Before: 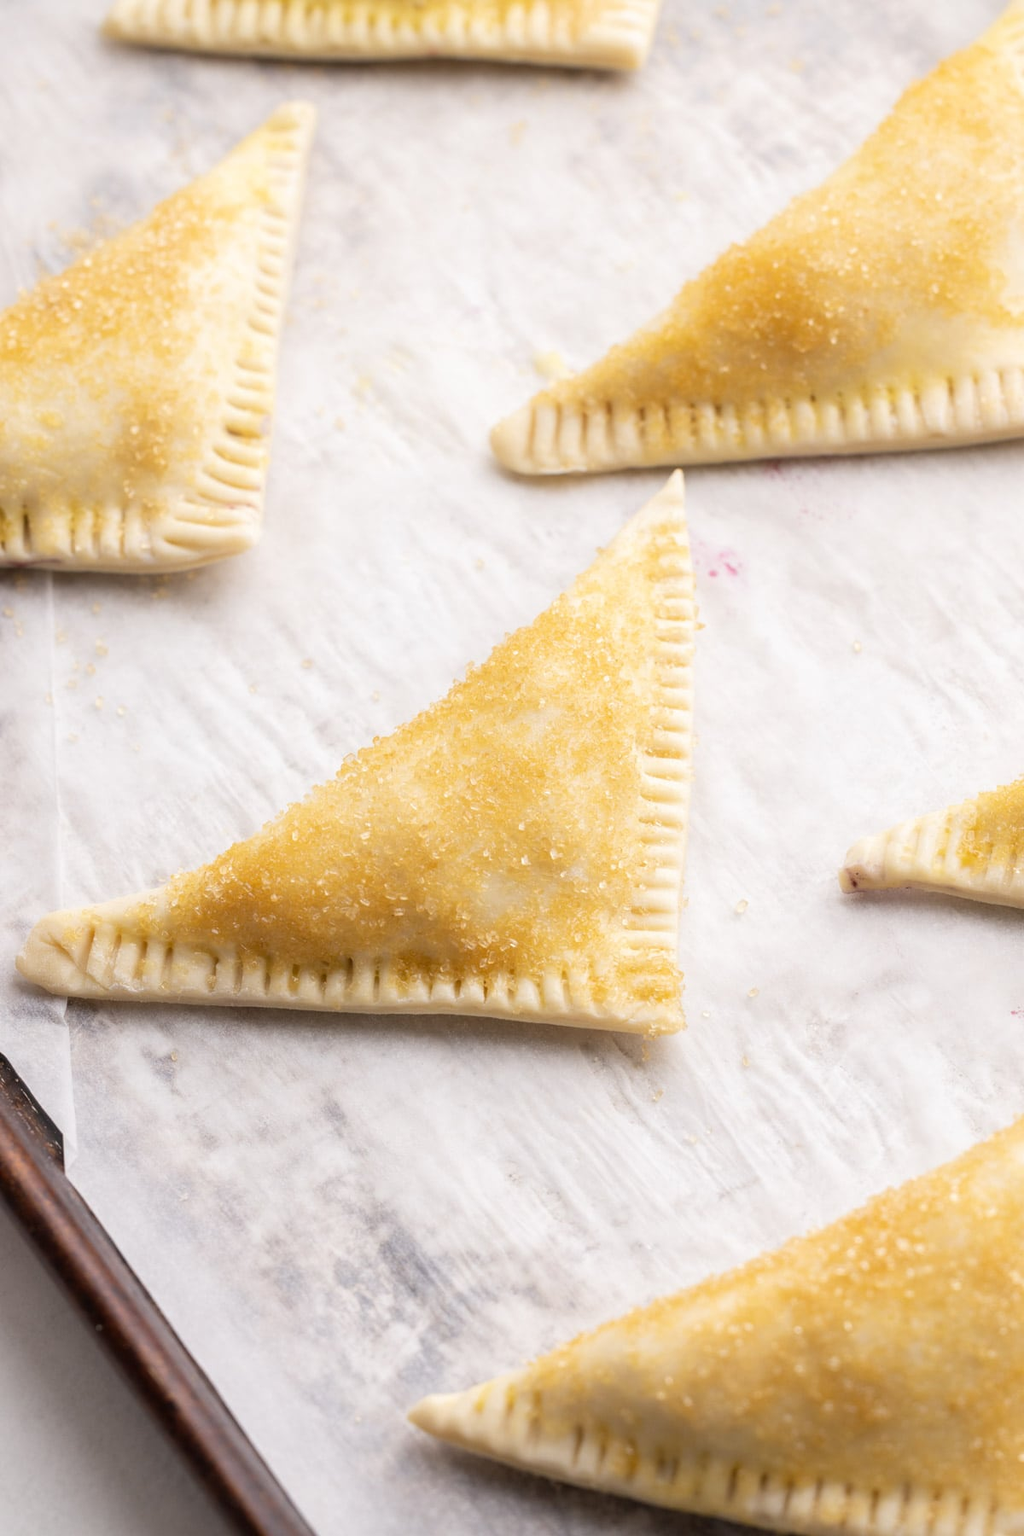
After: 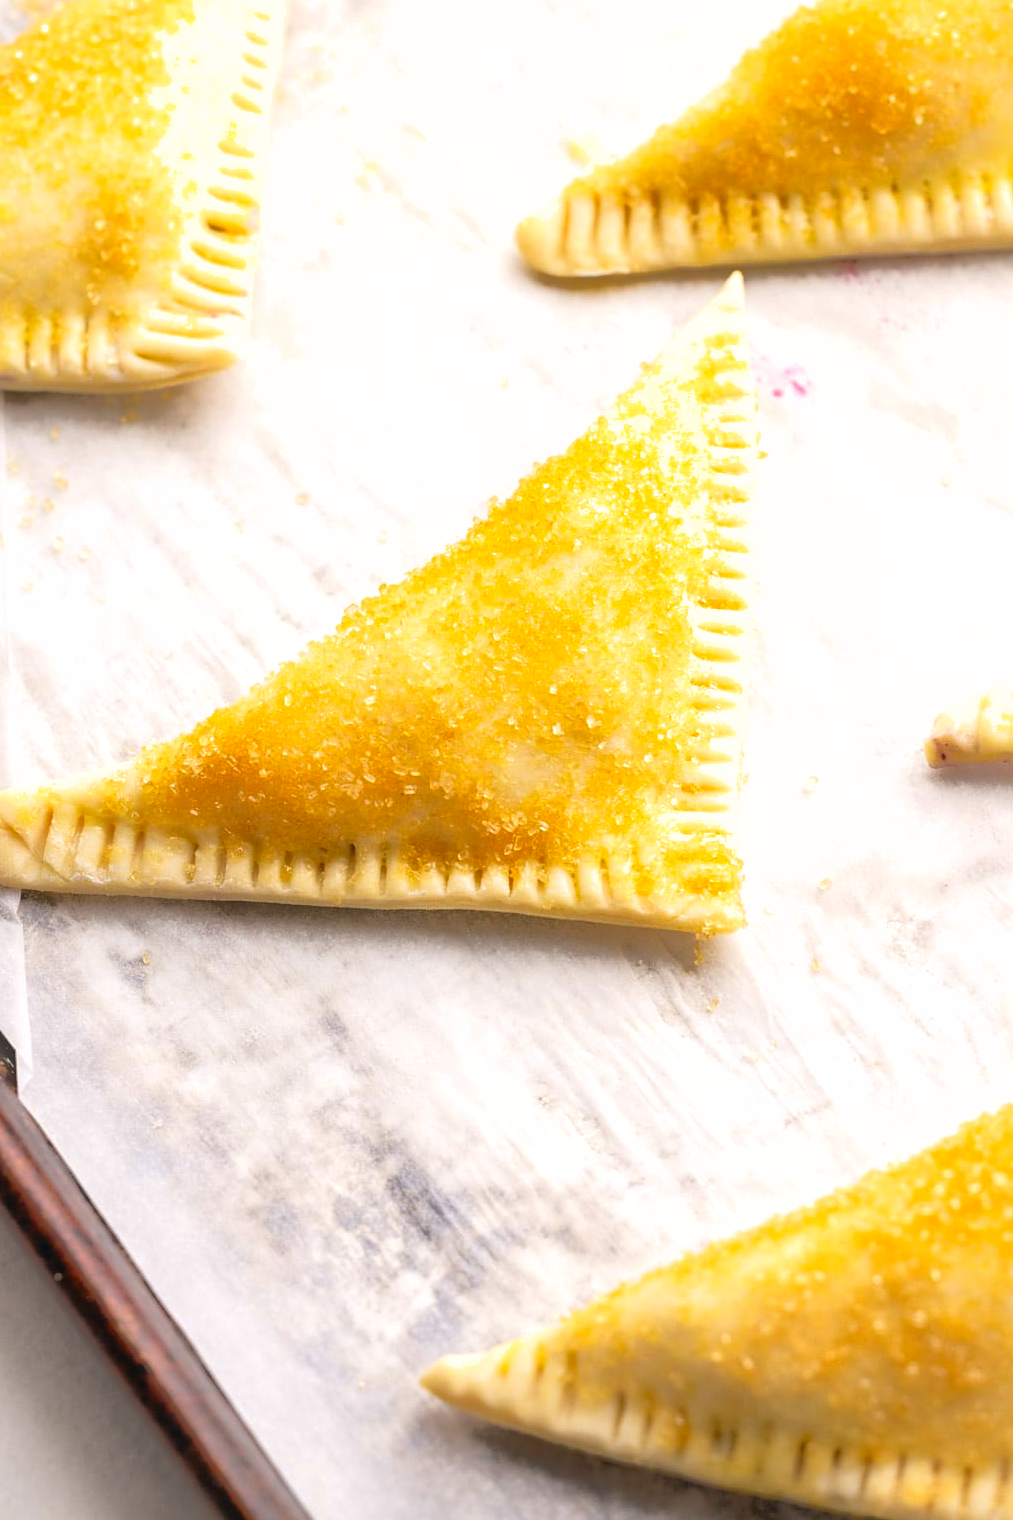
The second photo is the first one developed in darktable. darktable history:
sharpen: amount 0.2
tone equalizer: -8 EV -0.528 EV, -7 EV -0.319 EV, -6 EV -0.083 EV, -5 EV 0.413 EV, -4 EV 0.985 EV, -3 EV 0.791 EV, -2 EV -0.01 EV, -1 EV 0.14 EV, +0 EV -0.012 EV, smoothing 1
tone curve: curves: ch0 [(0, 0.011) (0.139, 0.106) (0.295, 0.271) (0.499, 0.523) (0.739, 0.782) (0.857, 0.879) (1, 0.967)]; ch1 [(0, 0) (0.272, 0.249) (0.388, 0.385) (0.469, 0.456) (0.495, 0.497) (0.524, 0.518) (0.602, 0.623) (0.725, 0.779) (1, 1)]; ch2 [(0, 0) (0.125, 0.089) (0.353, 0.329) (0.443, 0.408) (0.502, 0.499) (0.548, 0.549) (0.608, 0.635) (1, 1)], color space Lab, independent channels, preserve colors none
shadows and highlights: shadows 30
crop and rotate: left 4.842%, top 15.51%, right 10.668%
color balance: lift [1, 0.998, 1.001, 1.002], gamma [1, 1.02, 1, 0.98], gain [1, 1.02, 1.003, 0.98]
exposure: black level correction 0.001, exposure 0.5 EV, compensate exposure bias true, compensate highlight preservation false
